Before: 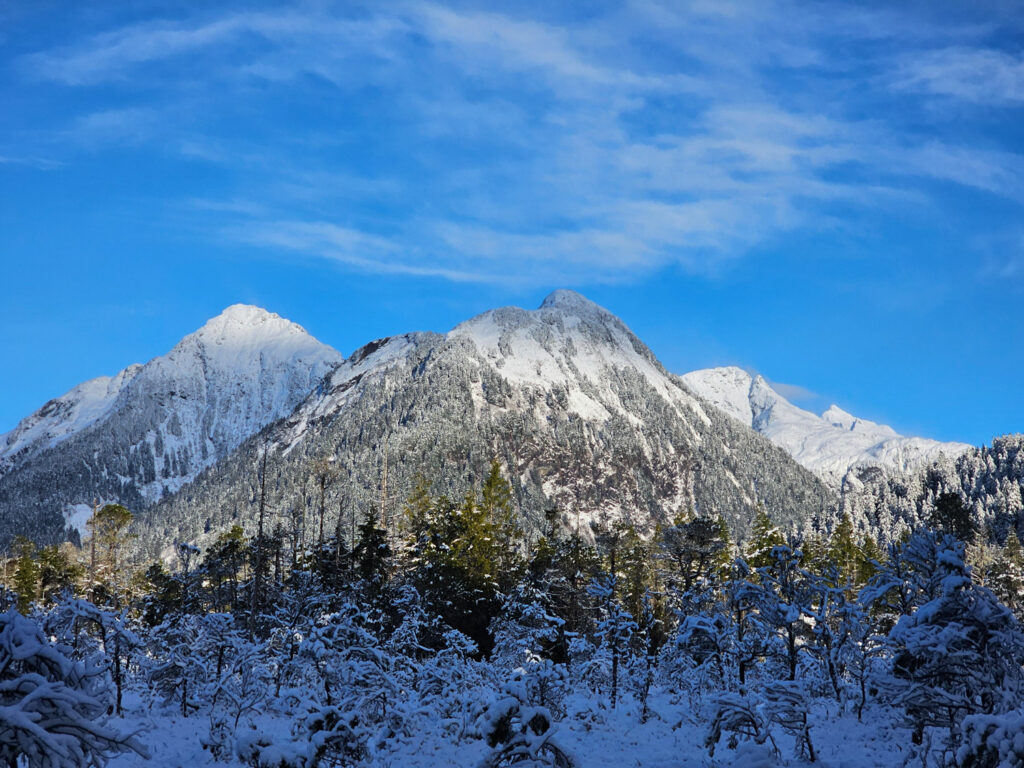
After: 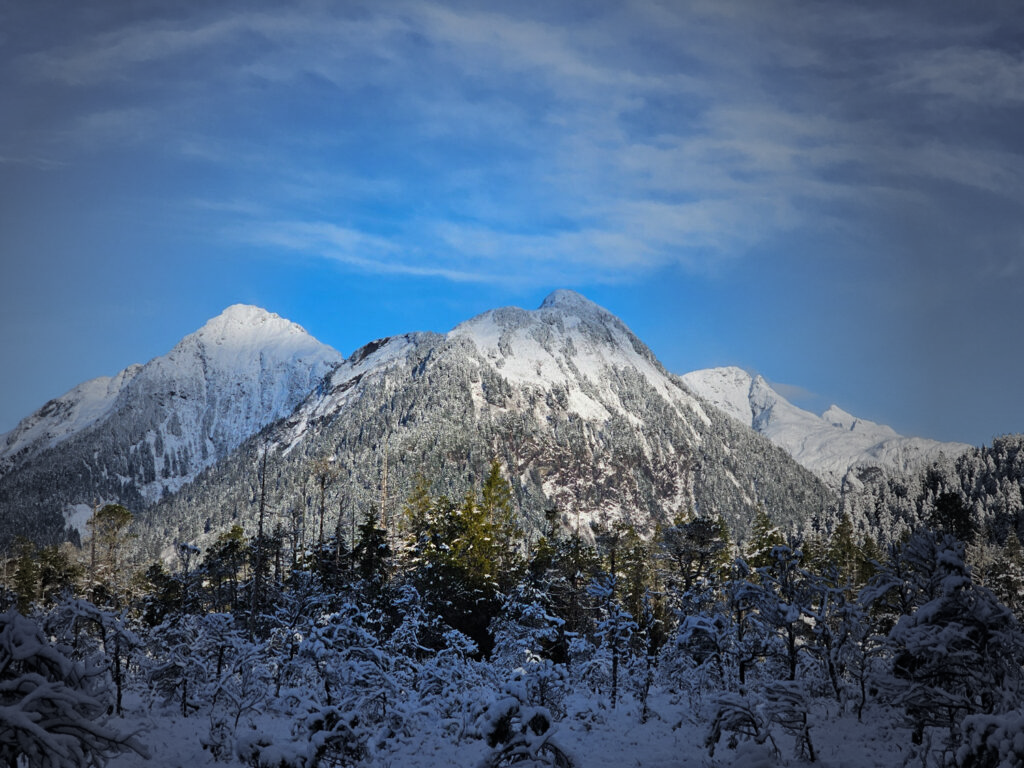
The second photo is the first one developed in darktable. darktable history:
vignetting: fall-off start 33.76%, fall-off radius 64.94%, brightness -0.575, center (-0.12, -0.002), width/height ratio 0.959
levels: mode automatic, gray 50.8%
